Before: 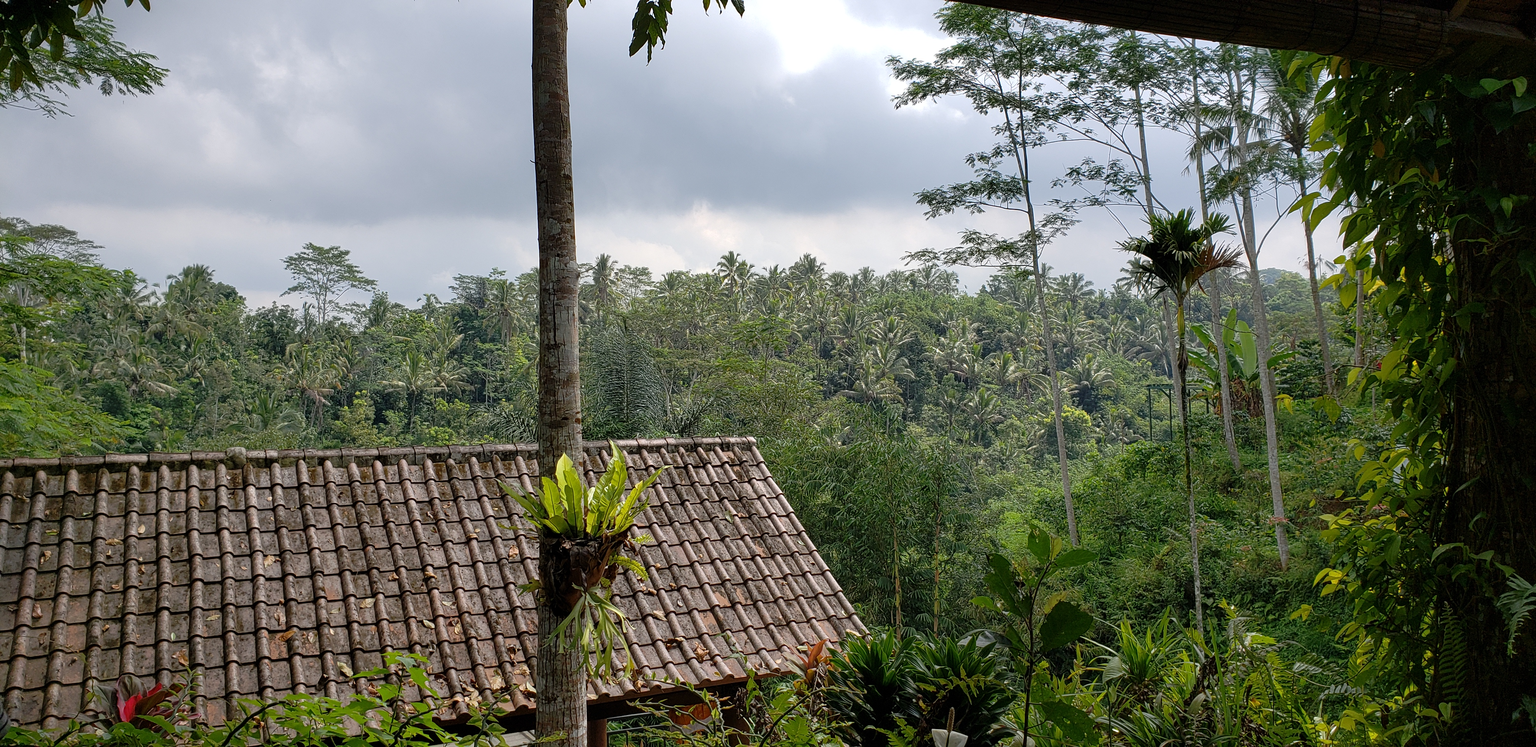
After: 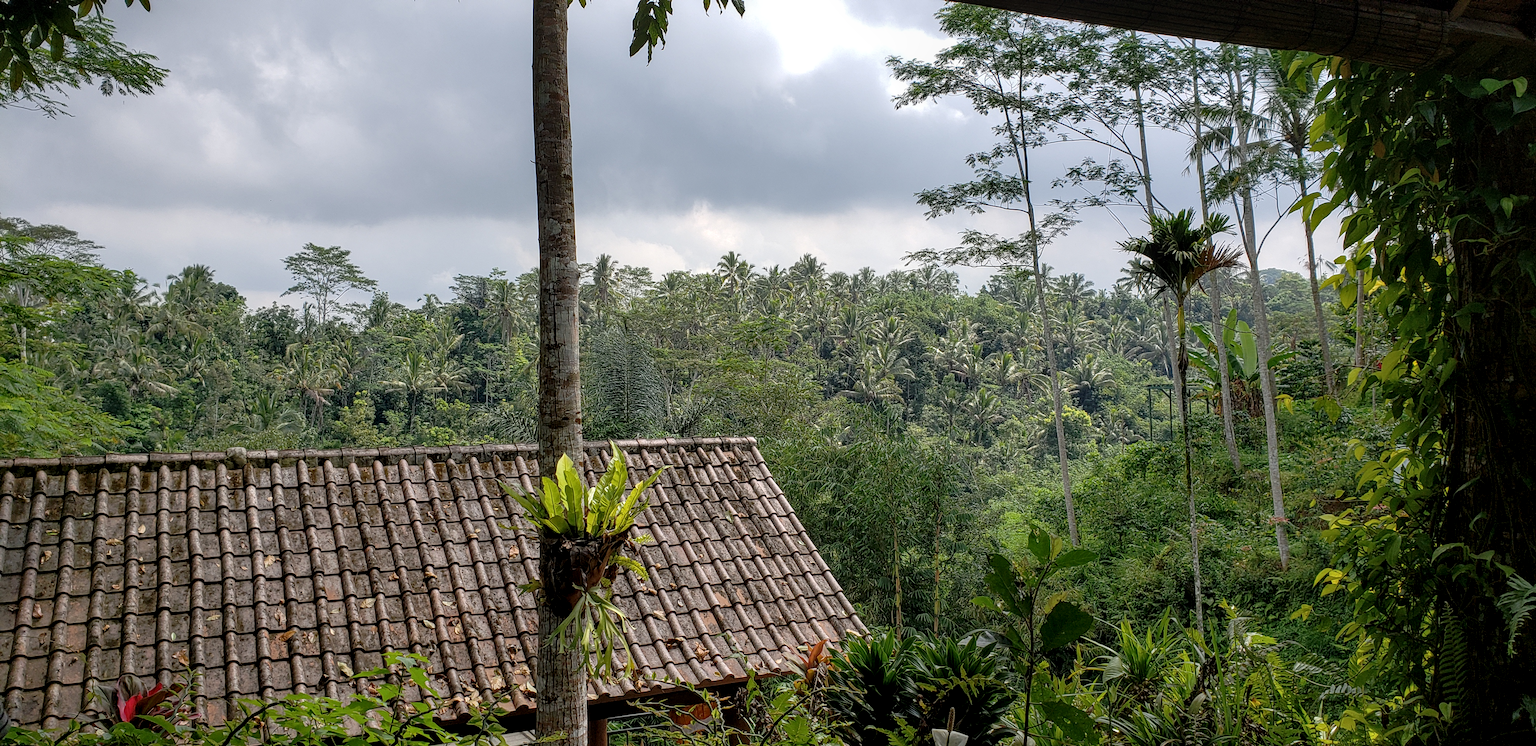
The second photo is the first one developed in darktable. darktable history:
levels: white 99.92%, levels [0, 0.498, 1]
local contrast: detail 130%
